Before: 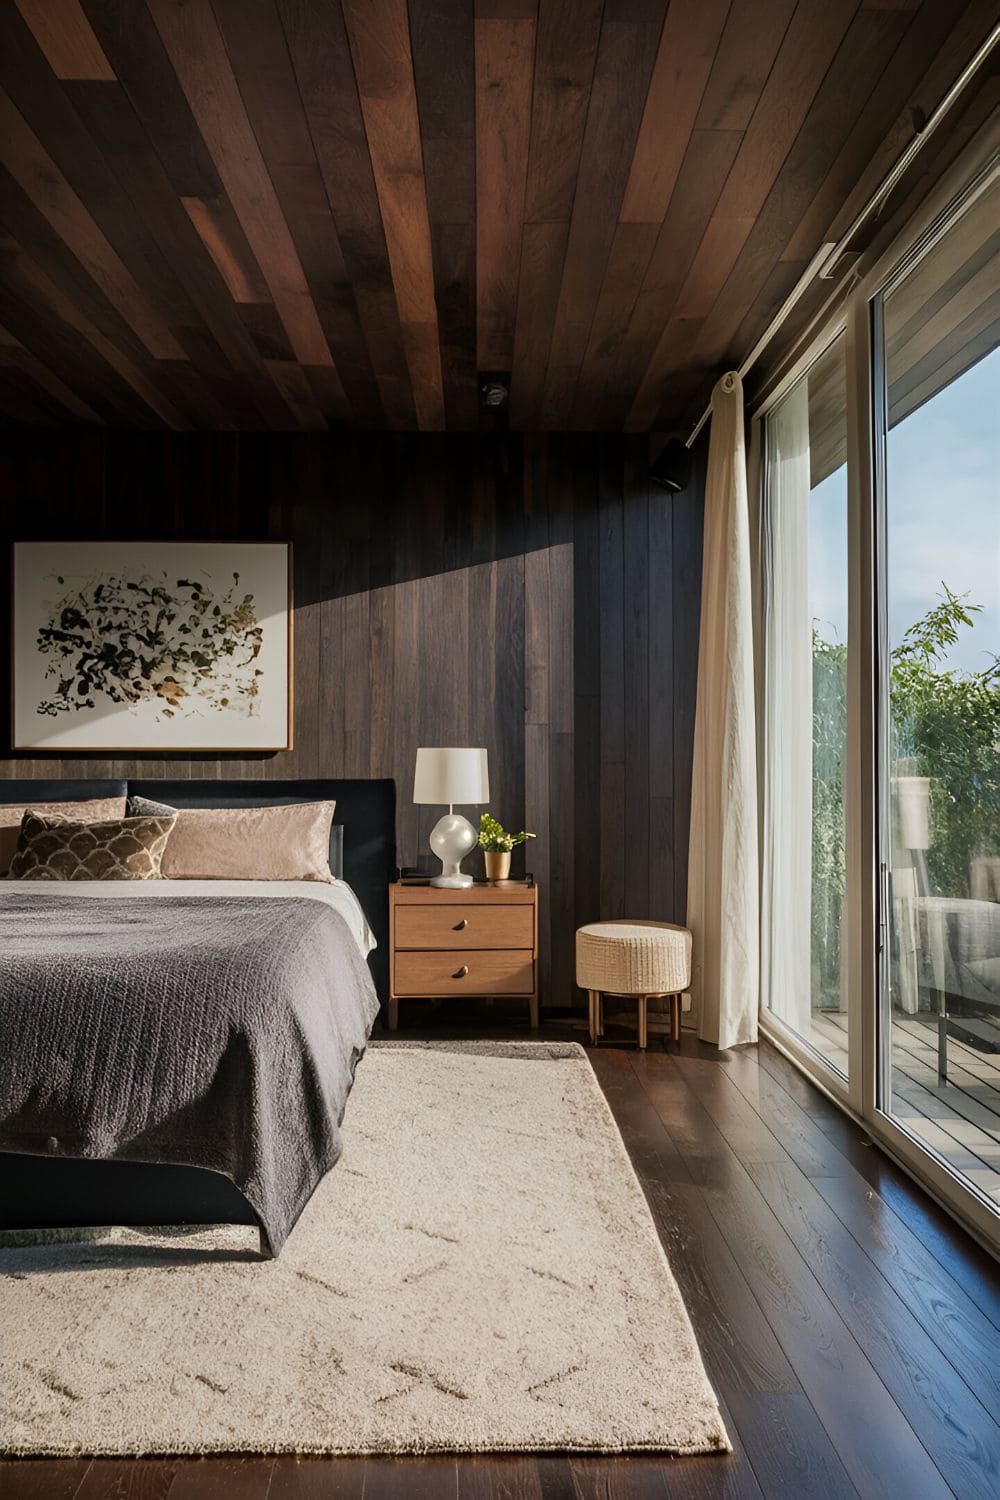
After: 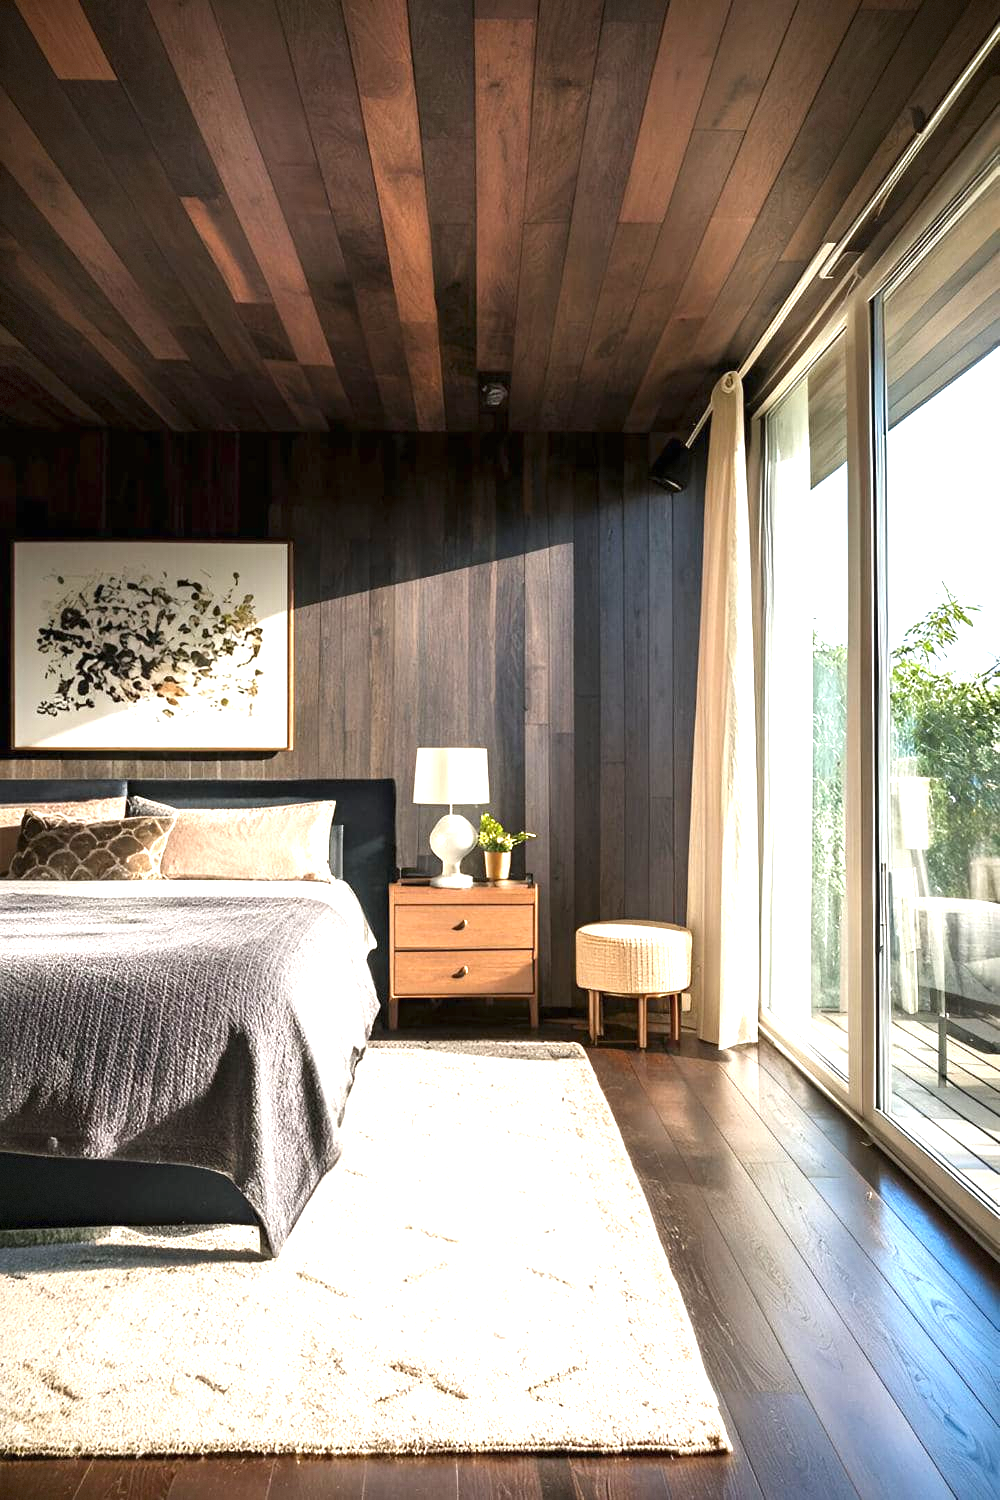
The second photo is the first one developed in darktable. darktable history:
vignetting: fall-off radius 94.76%, brightness -0.999, saturation 0.489, dithering 8-bit output
exposure: black level correction 0, exposure 1.552 EV, compensate highlight preservation false
